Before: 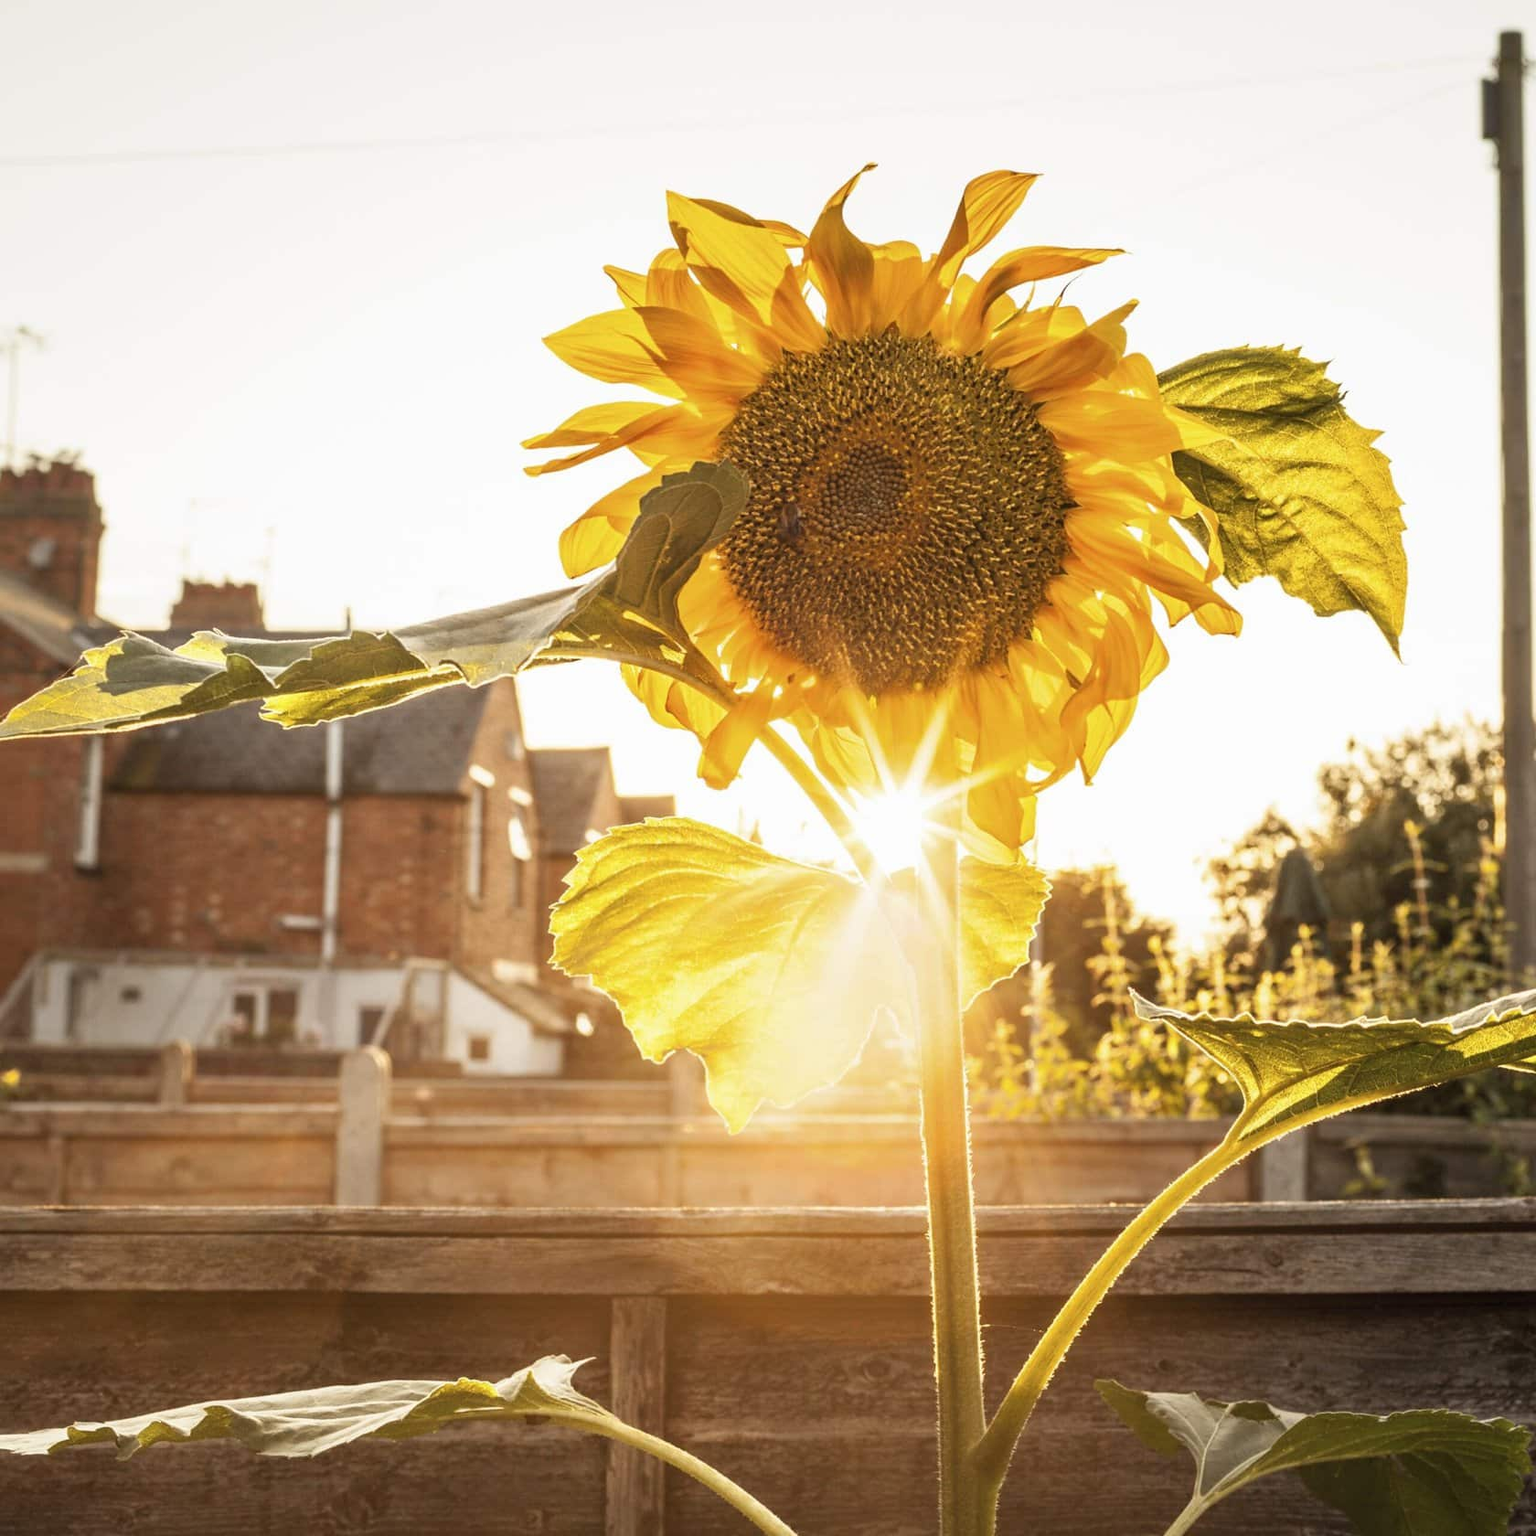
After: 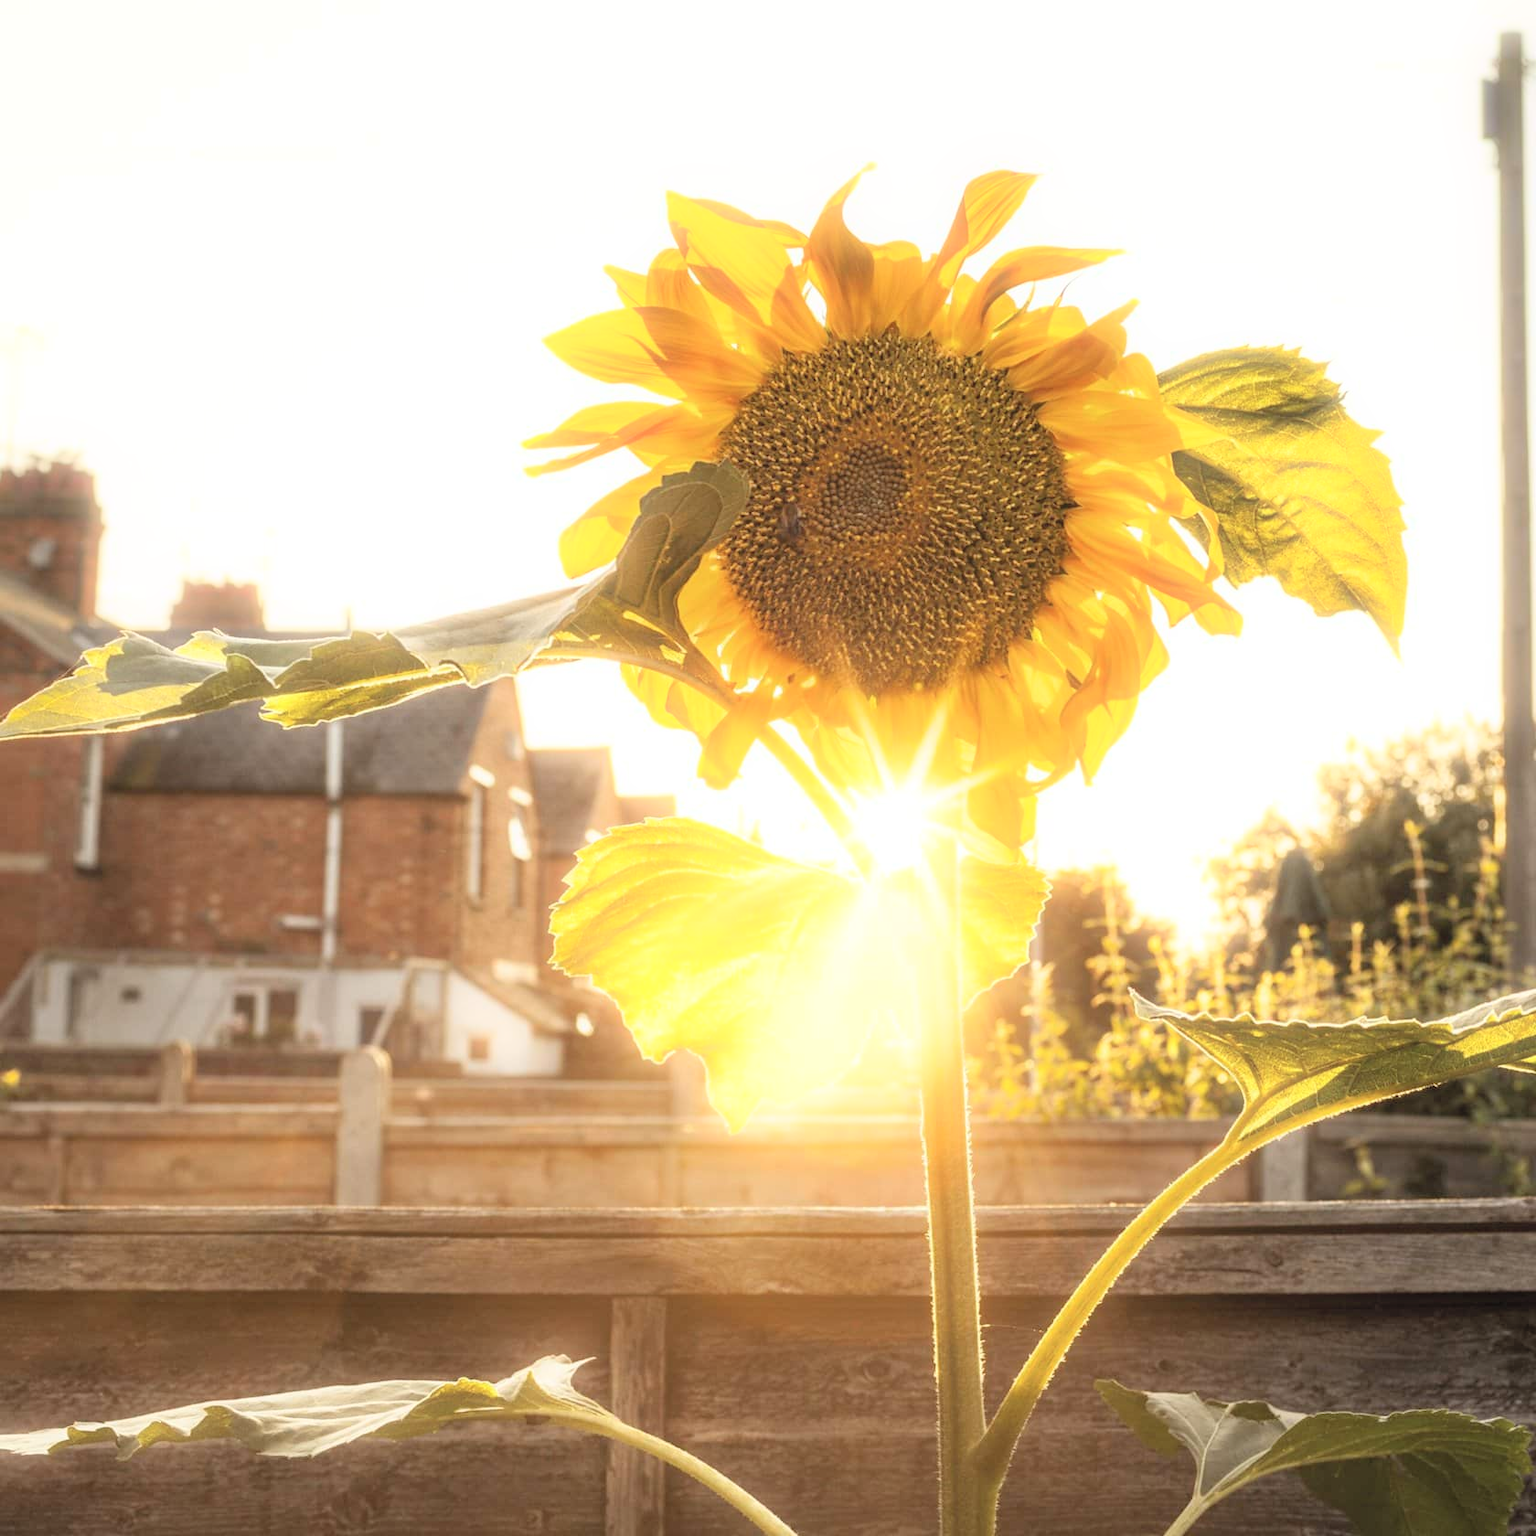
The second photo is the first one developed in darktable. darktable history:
contrast brightness saturation: brightness 0.13
bloom: size 5%, threshold 95%, strength 15%
